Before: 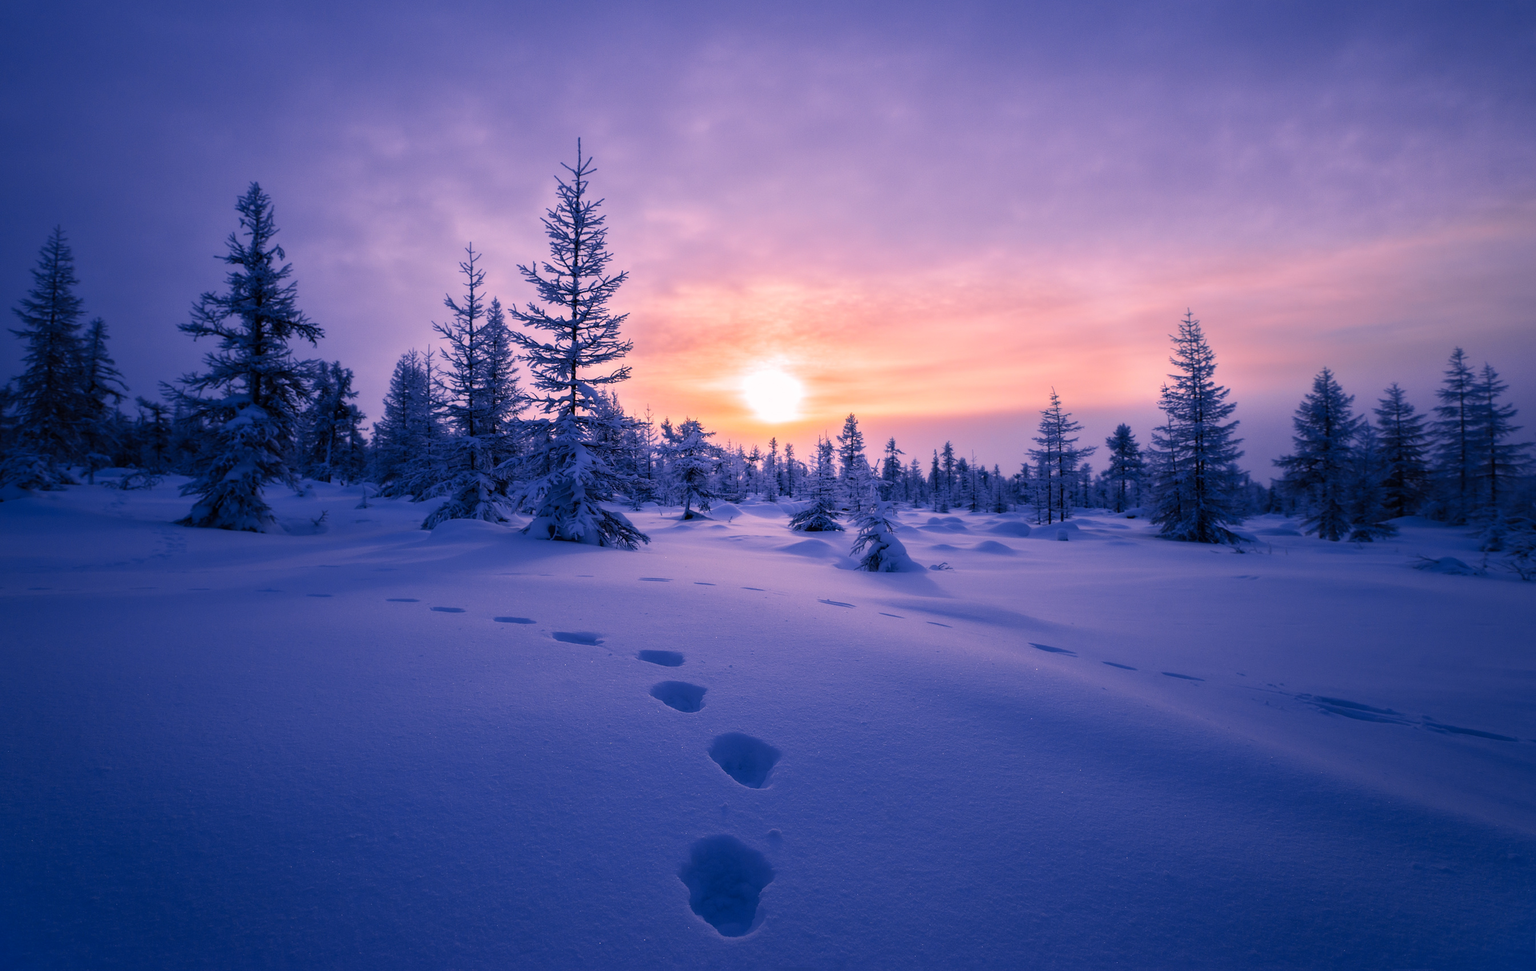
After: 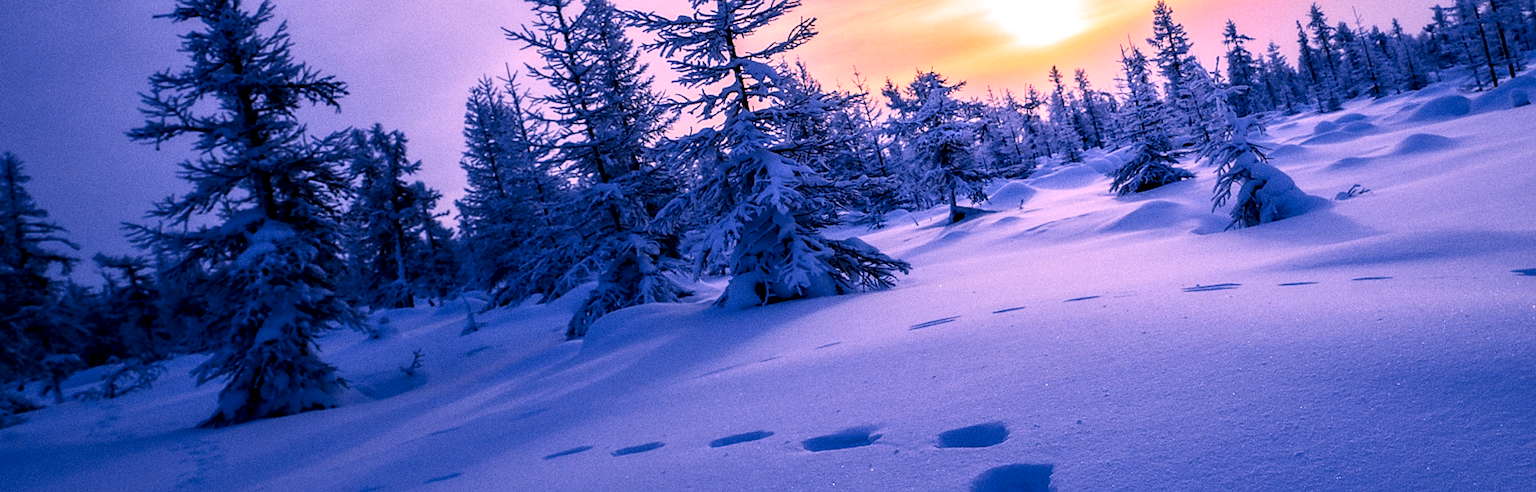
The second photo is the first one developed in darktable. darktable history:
grain: coarseness 22.88 ISO
crop: top 36.498%, right 27.964%, bottom 14.995%
sharpen: radius 1.864, amount 0.398, threshold 1.271
rotate and perspective: rotation -14.8°, crop left 0.1, crop right 0.903, crop top 0.25, crop bottom 0.748
contrast brightness saturation: contrast 0.2, brightness 0.16, saturation 0.22
local contrast: detail 140%
